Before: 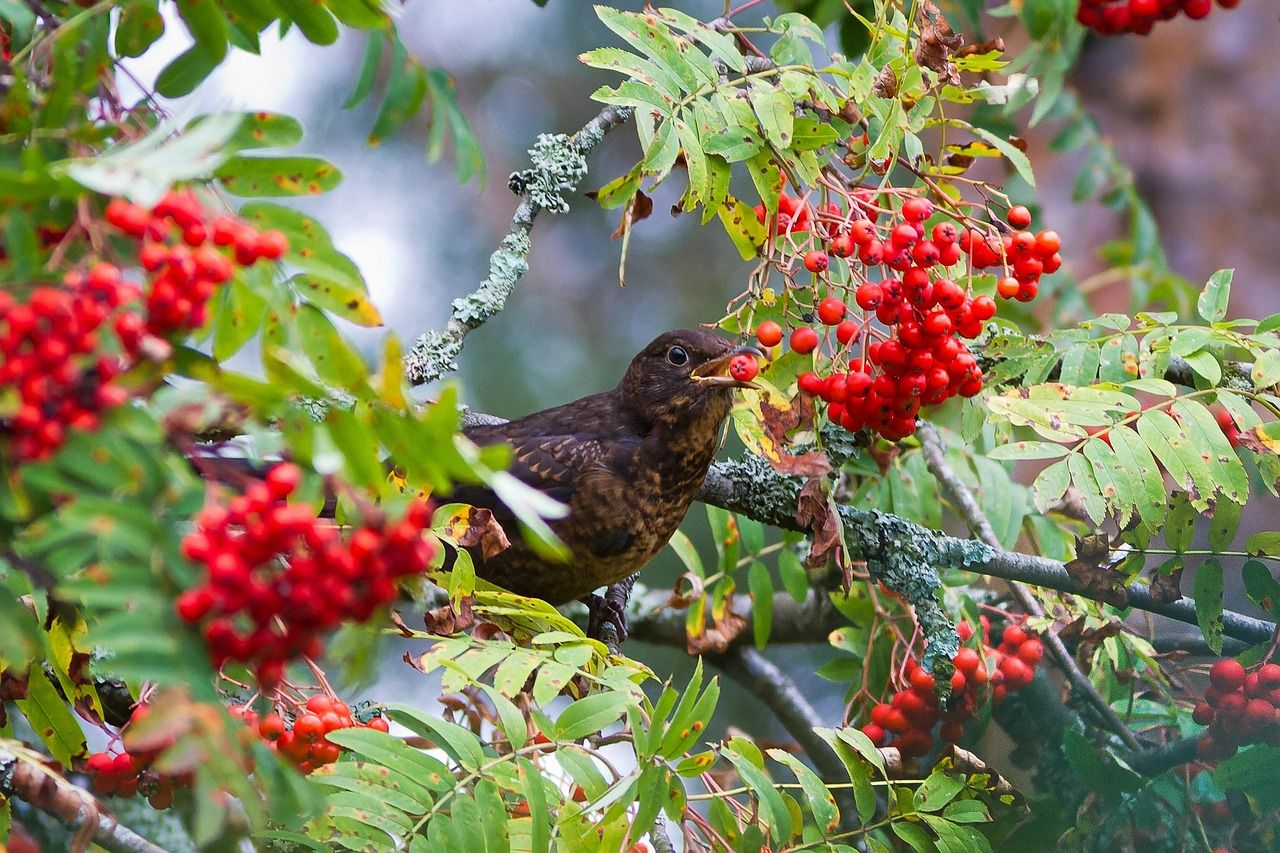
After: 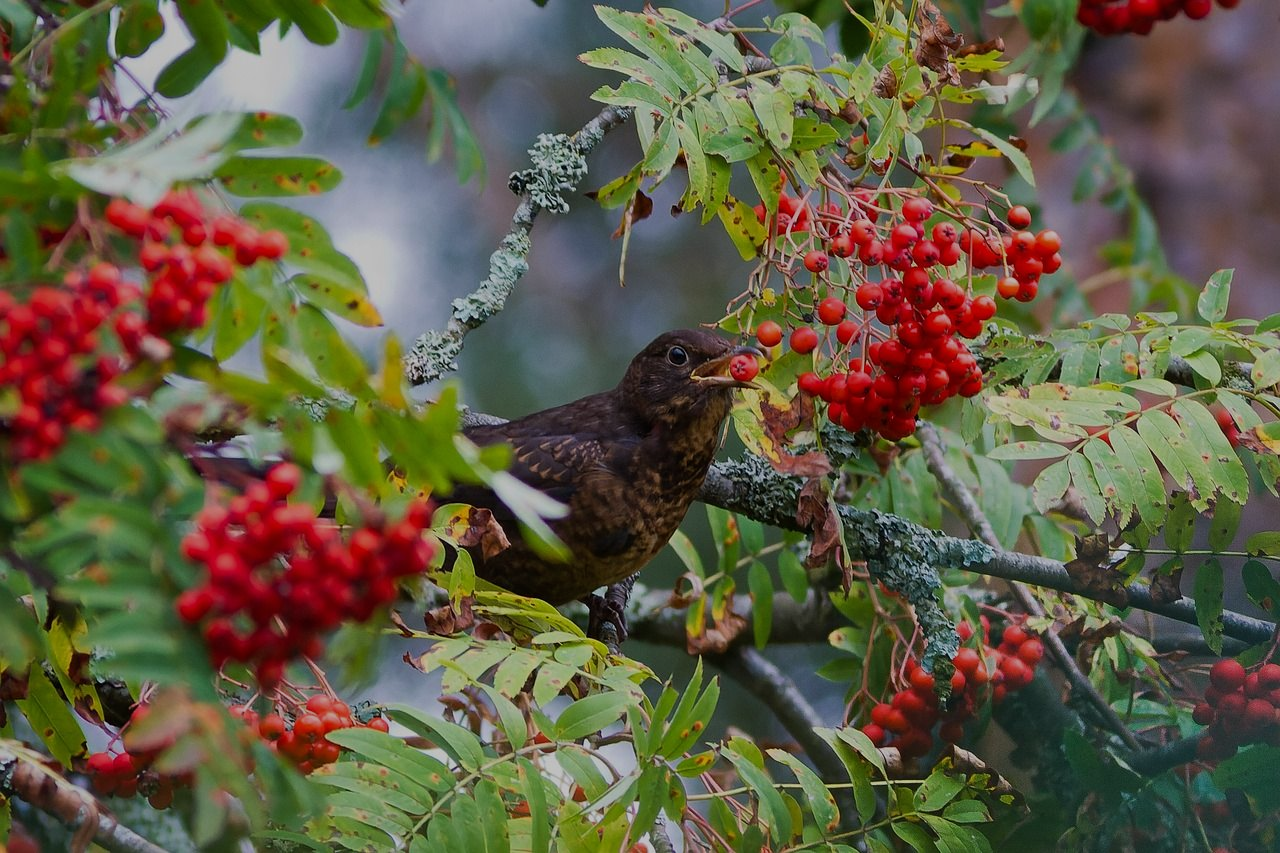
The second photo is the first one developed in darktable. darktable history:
exposure: exposure -0.913 EV, compensate highlight preservation false
